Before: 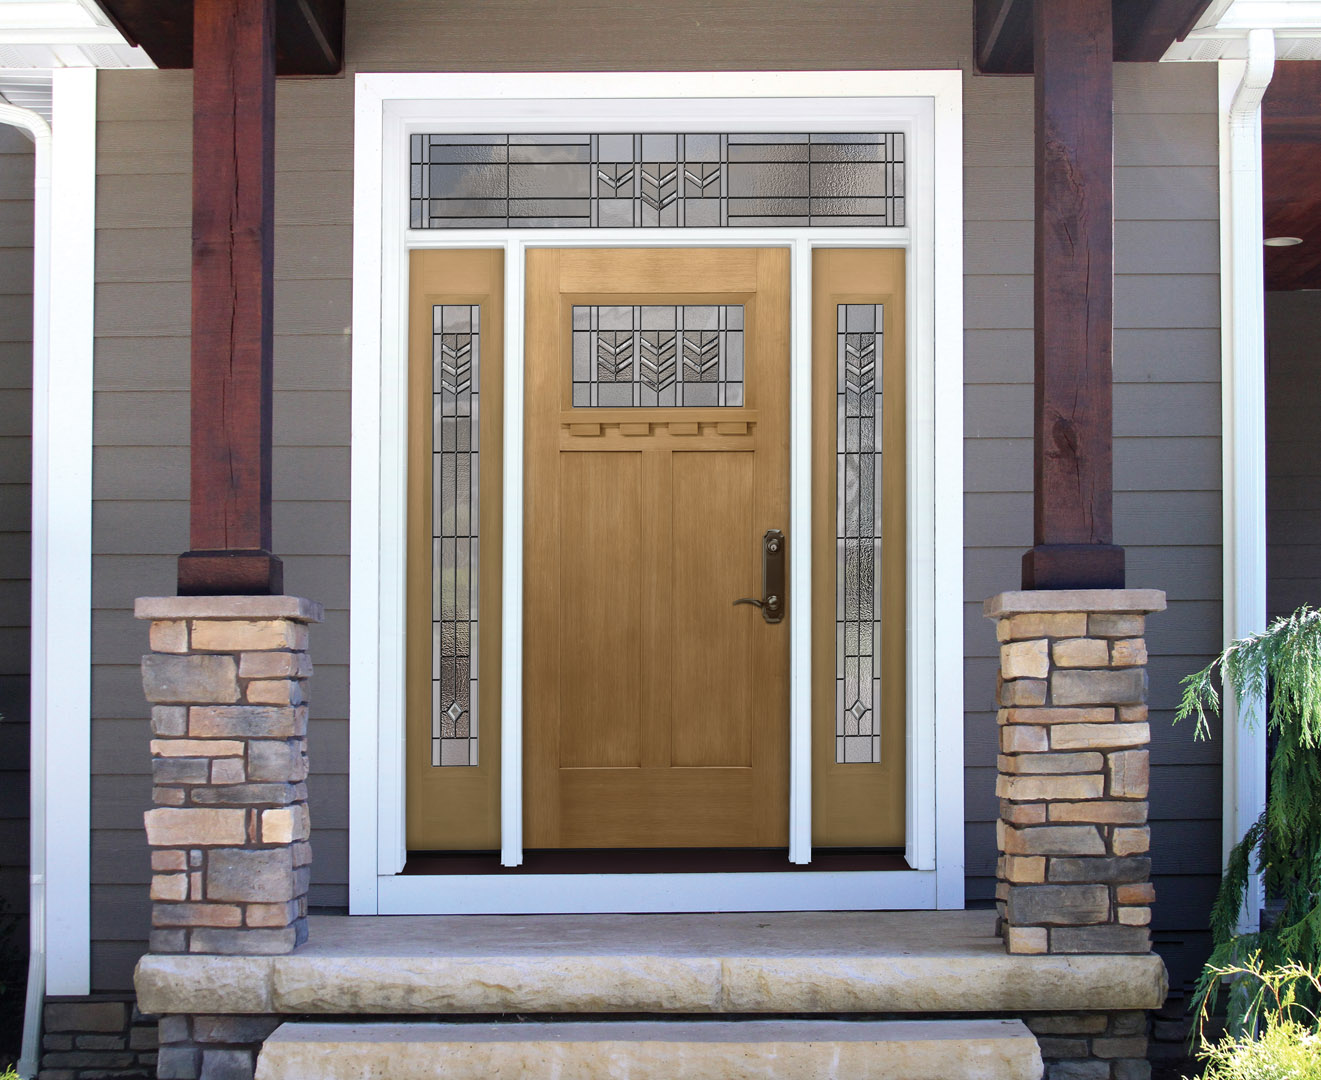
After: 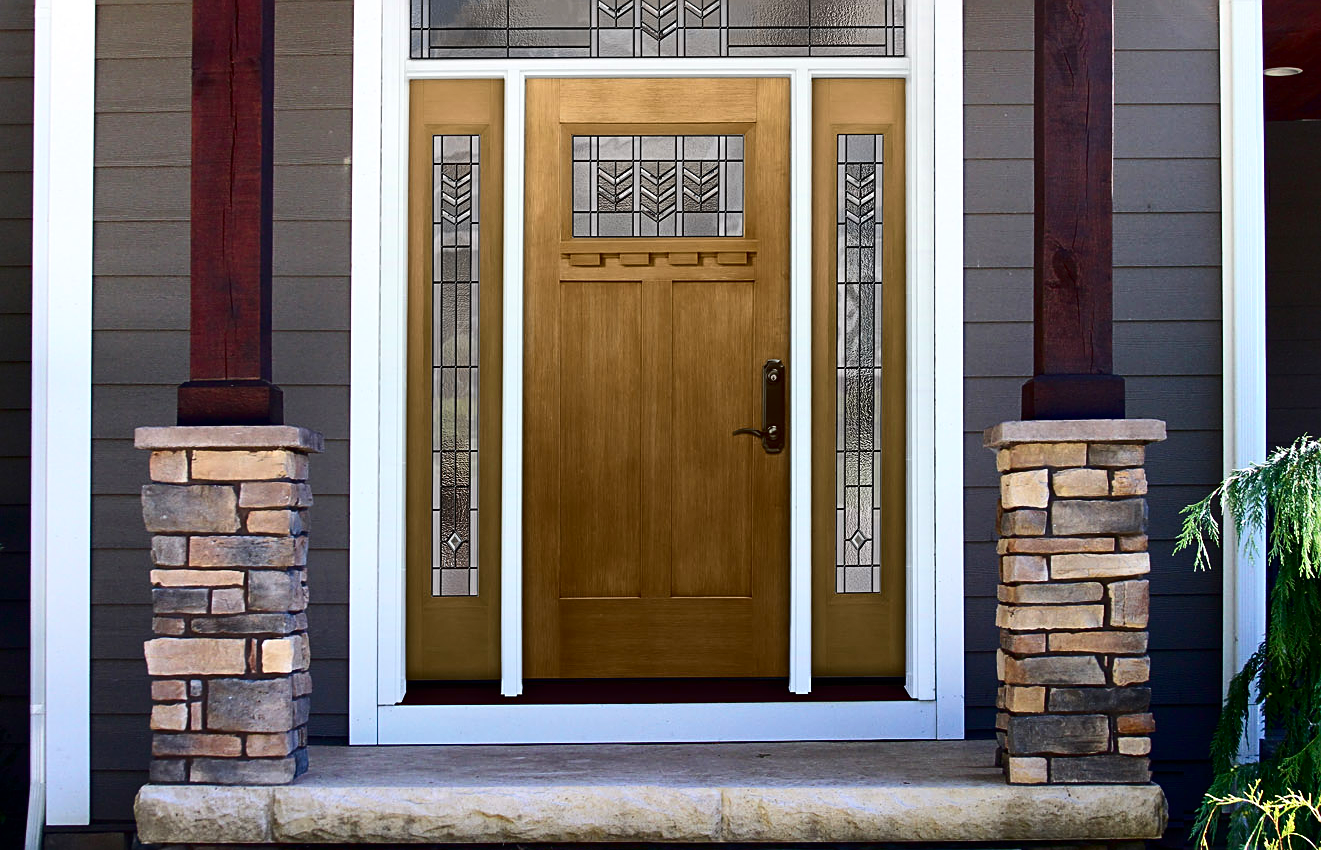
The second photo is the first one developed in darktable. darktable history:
crop and rotate: top 15.774%, bottom 5.506%
contrast brightness saturation: contrast 0.22, brightness -0.19, saturation 0.24
sharpen: on, module defaults
shadows and highlights: shadows 37.27, highlights -28.18, soften with gaussian
